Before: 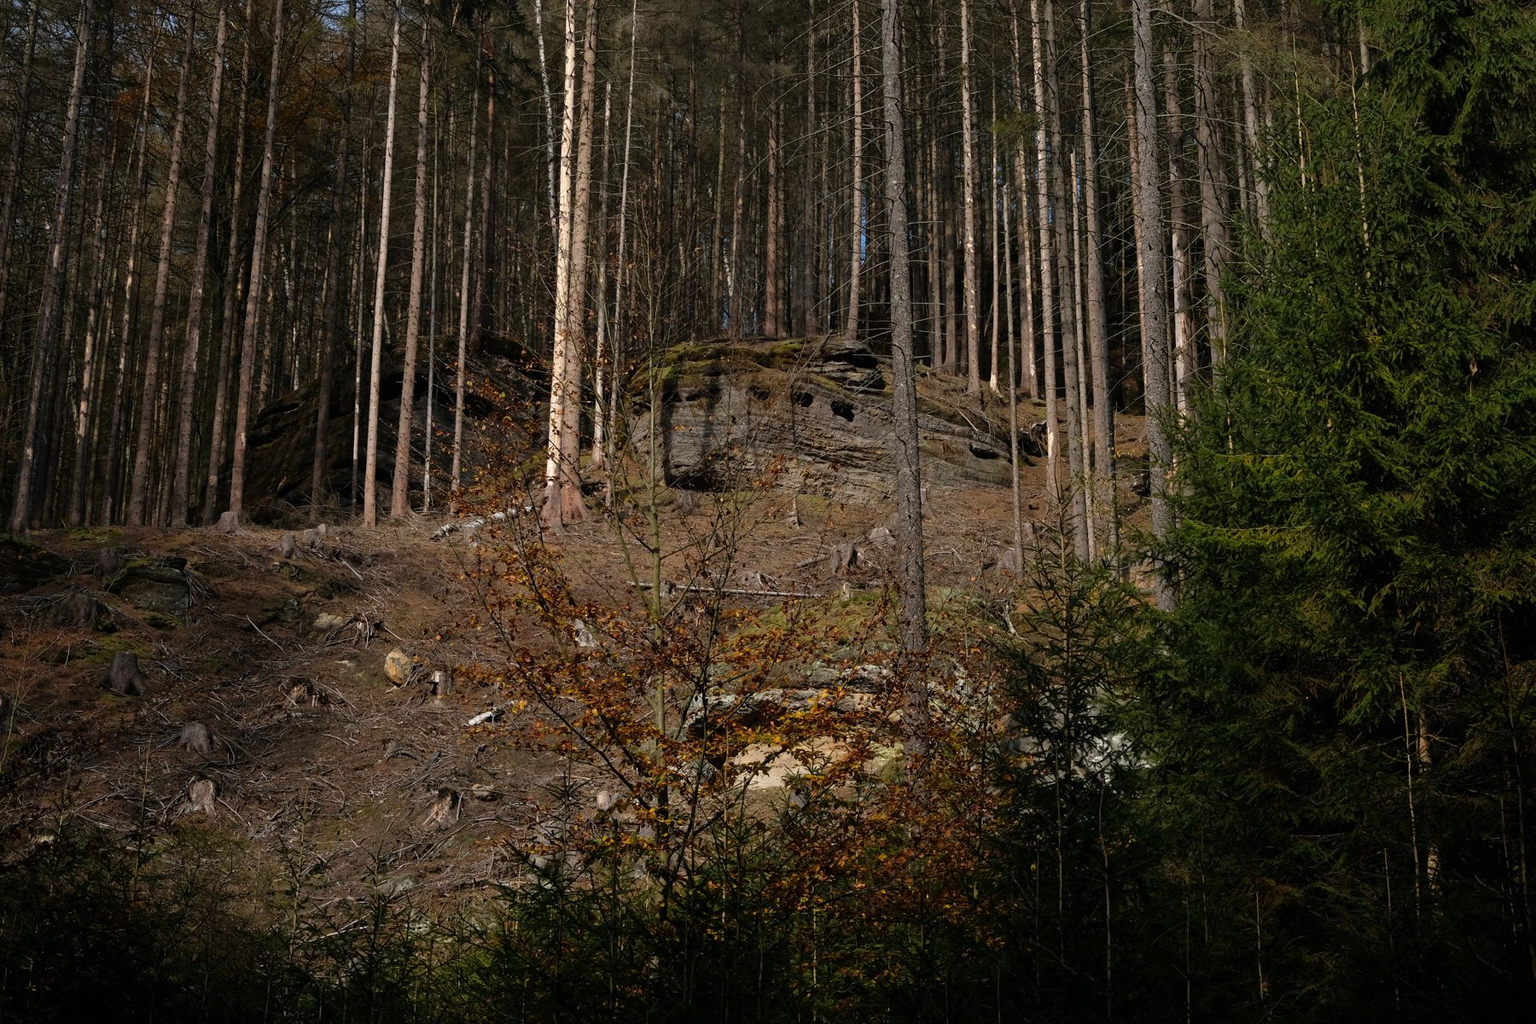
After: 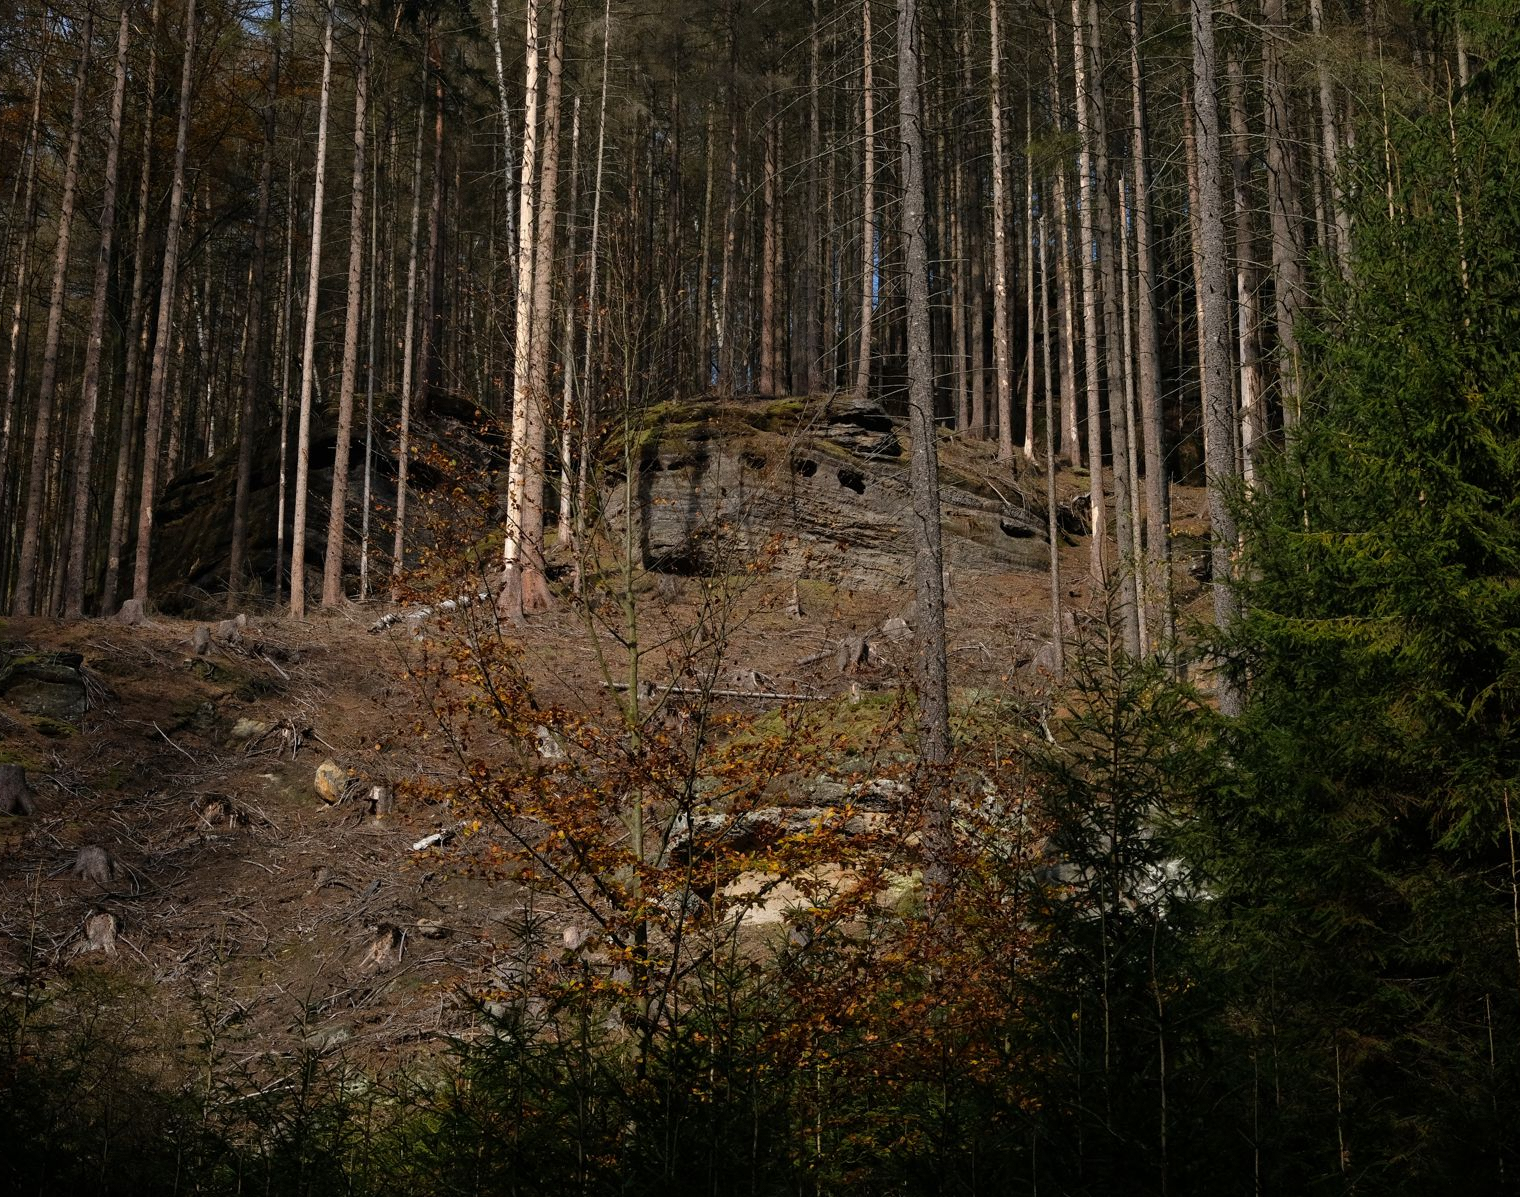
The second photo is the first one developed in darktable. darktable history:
grain: coarseness 0.09 ISO
crop: left 7.598%, right 7.873%
